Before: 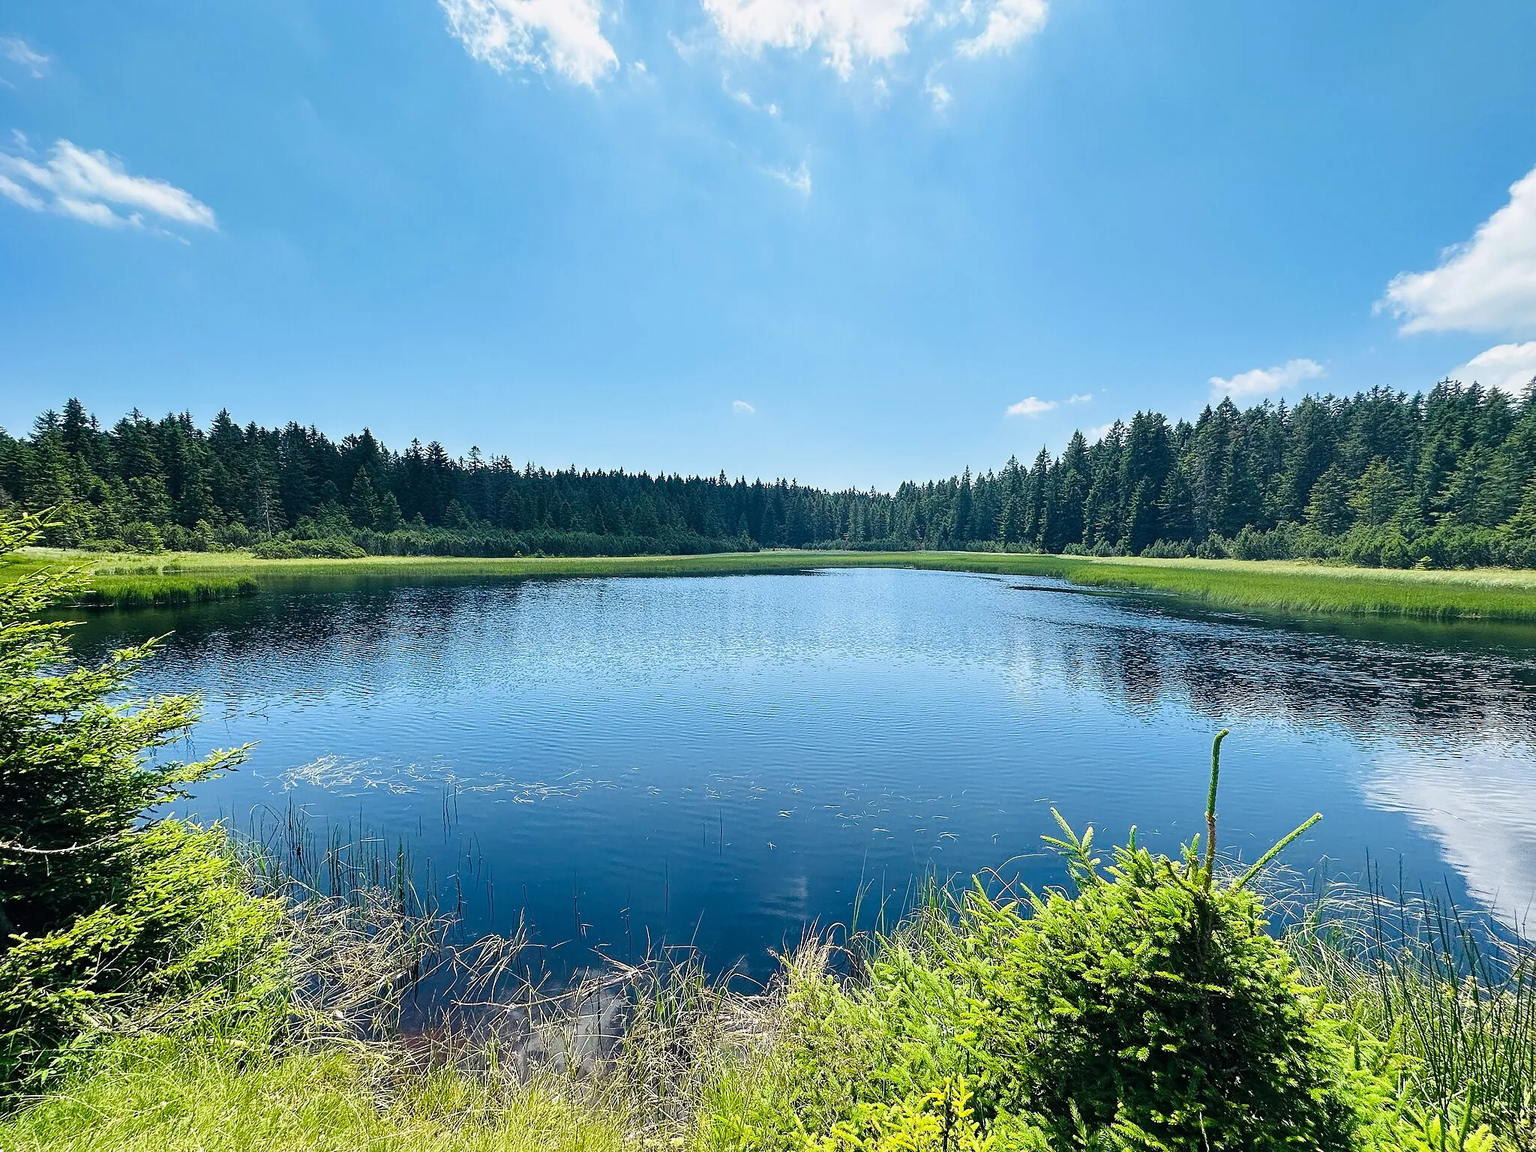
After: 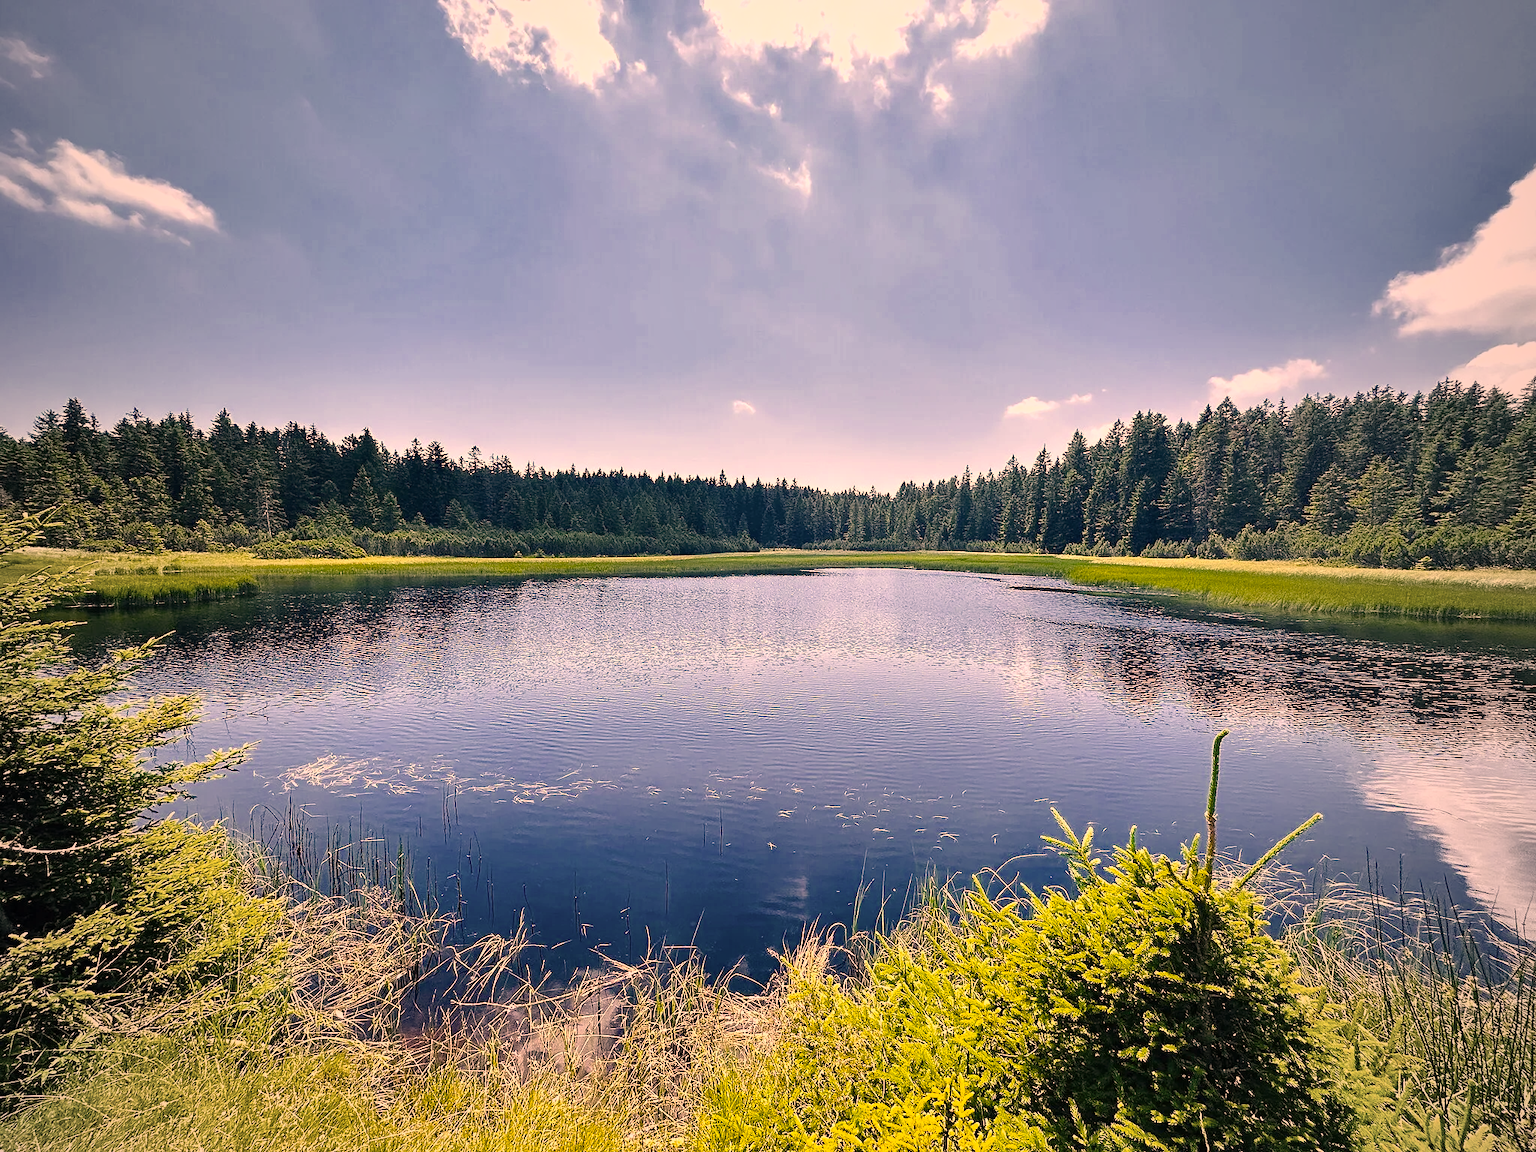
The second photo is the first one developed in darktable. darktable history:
vignetting: fall-off start 72.53%, fall-off radius 109.24%, width/height ratio 0.728
exposure: exposure 0.151 EV, compensate highlight preservation false
shadows and highlights: low approximation 0.01, soften with gaussian
color correction: highlights a* 39.66, highlights b* 39.84, saturation 0.691
color balance rgb: linear chroma grading › mid-tones 8.061%, perceptual saturation grading › global saturation 25.356%, perceptual brilliance grading › global brilliance 9.998%, perceptual brilliance grading › shadows 14.892%, global vibrance 15.883%, saturation formula JzAzBz (2021)
